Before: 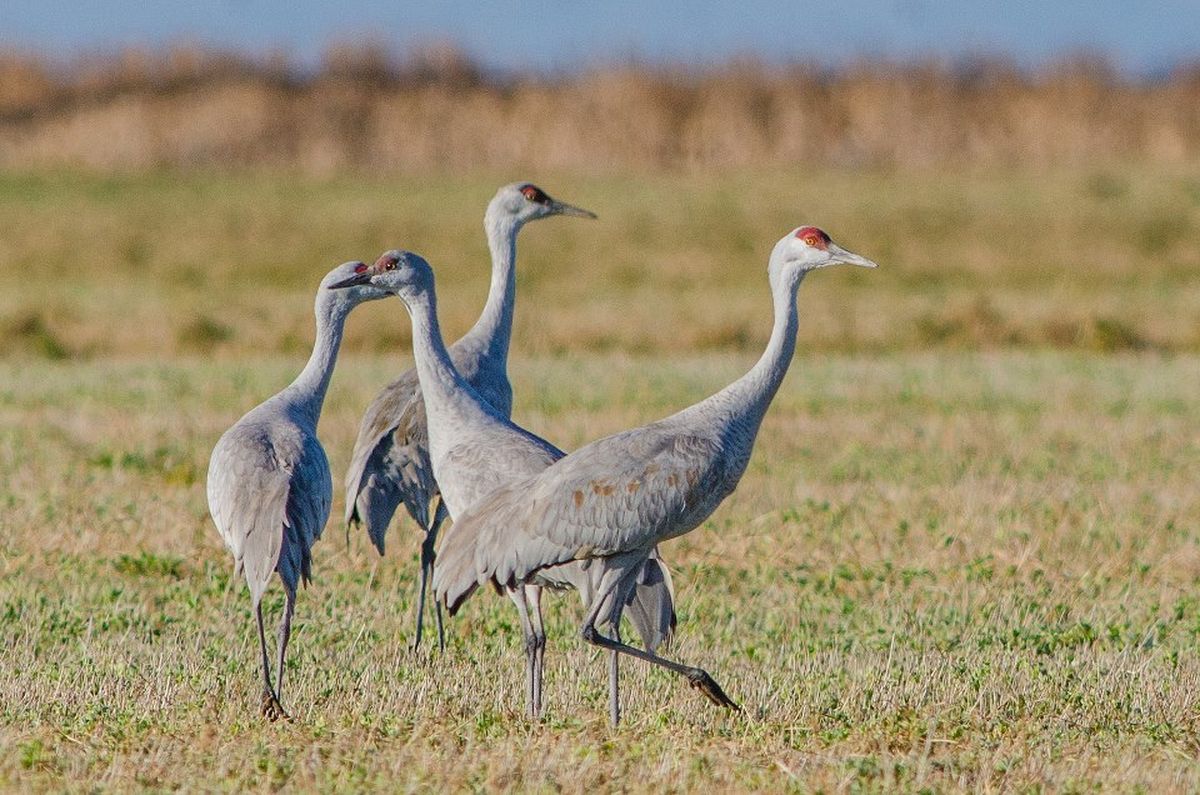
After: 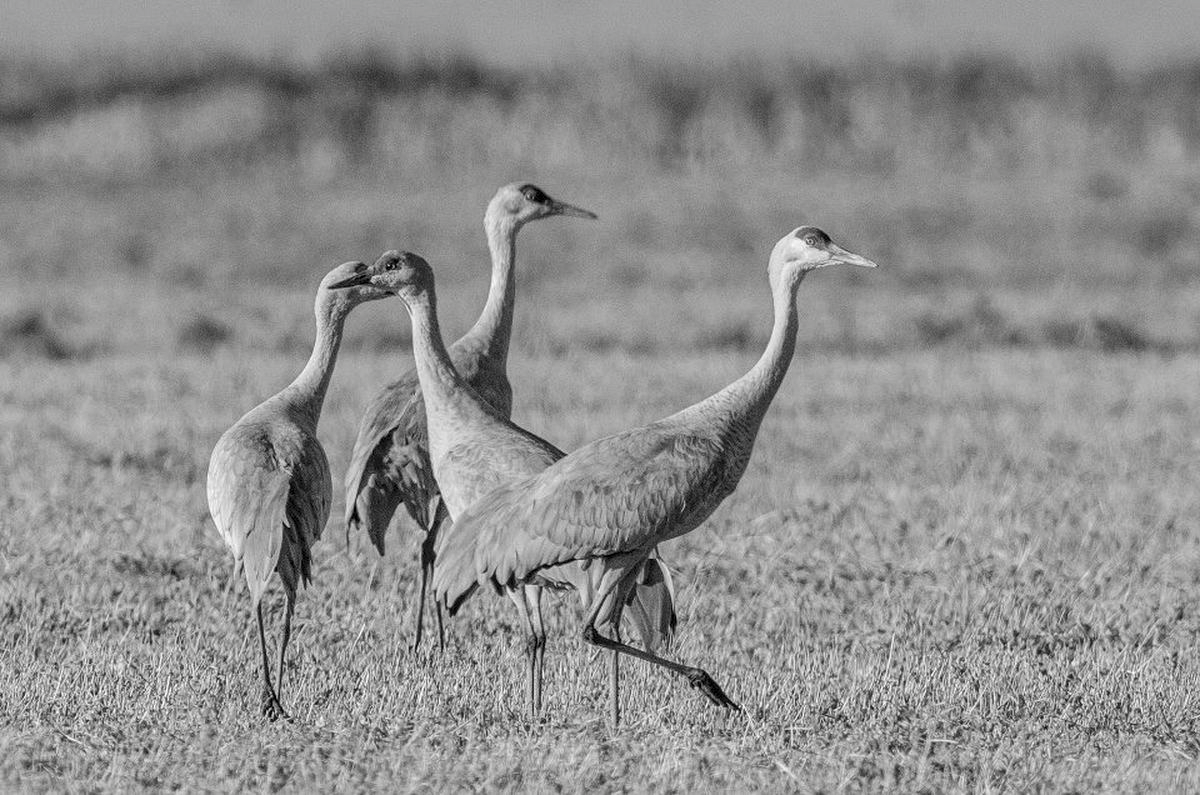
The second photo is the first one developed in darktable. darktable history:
local contrast: detail 130%
contrast brightness saturation: saturation -0.986
